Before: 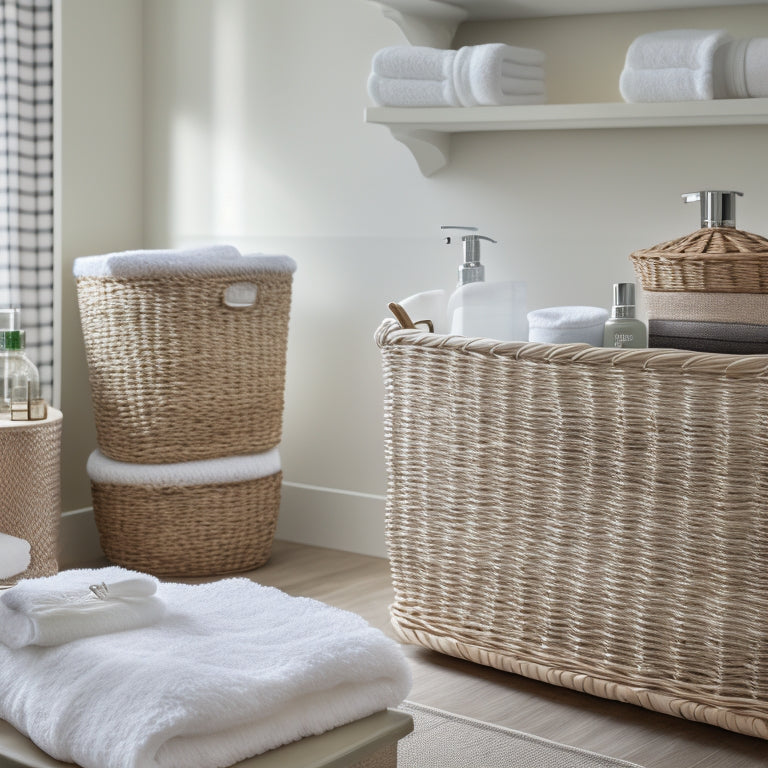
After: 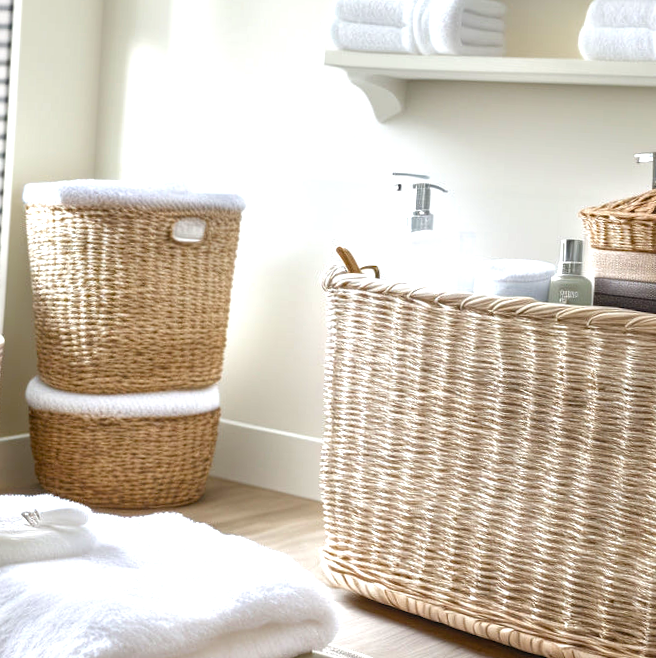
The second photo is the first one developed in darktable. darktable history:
local contrast: detail 117%
crop and rotate: angle -3.17°, left 5.214%, top 5.208%, right 4.733%, bottom 4.447%
color balance rgb: perceptual saturation grading › global saturation 25.361%, perceptual saturation grading › highlights -28.088%, perceptual saturation grading › shadows 34.291%, perceptual brilliance grading › global brilliance 25.244%, global vibrance 14.788%
